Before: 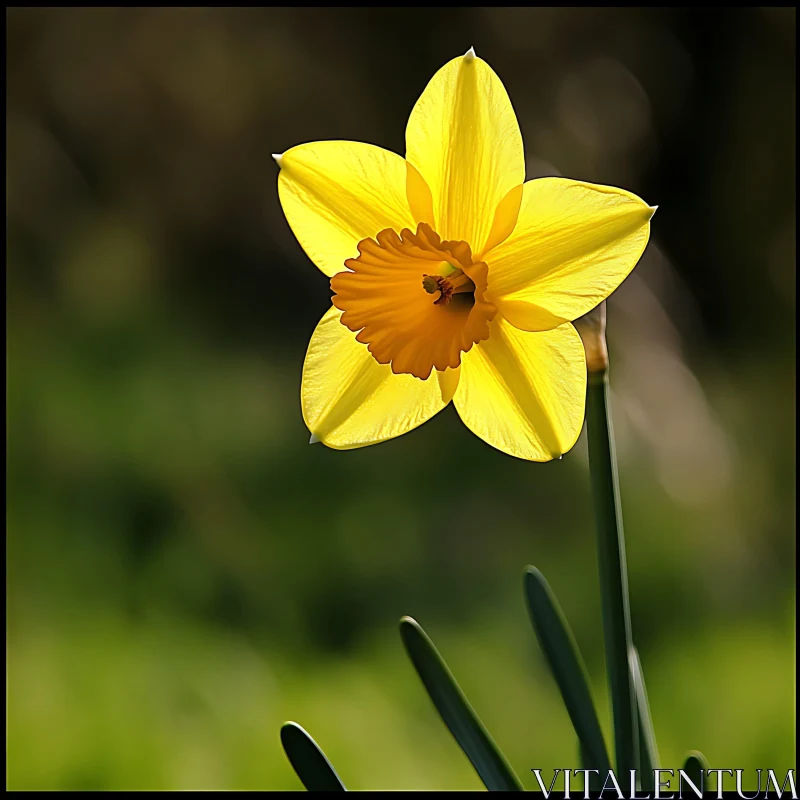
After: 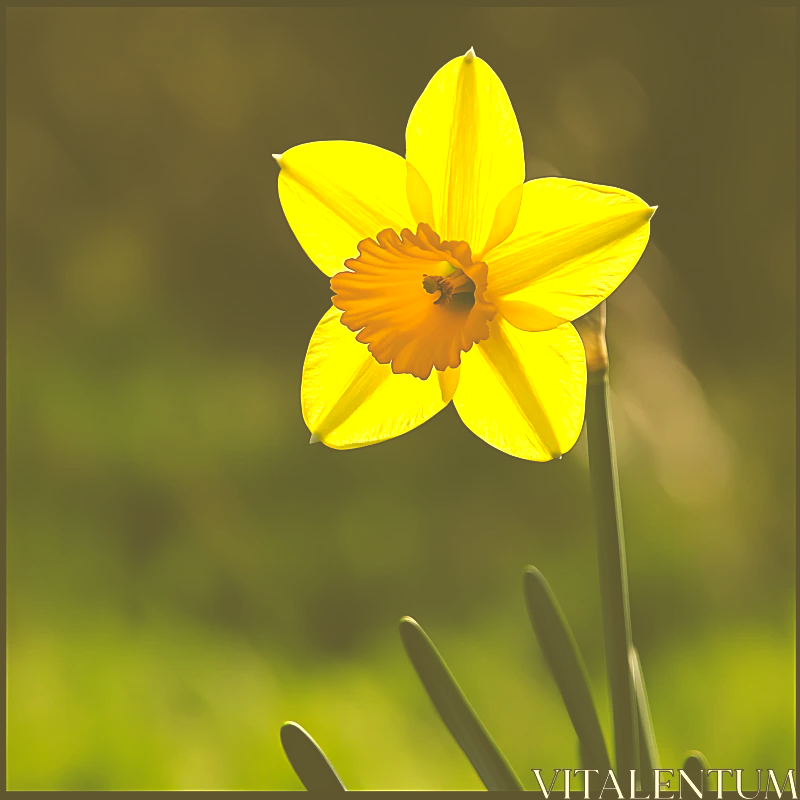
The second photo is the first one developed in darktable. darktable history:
color correction: highlights a* 0.161, highlights b* 28.76, shadows a* -0.256, shadows b* 20.95
exposure: black level correction -0.072, exposure 0.5 EV, compensate exposure bias true, compensate highlight preservation false
